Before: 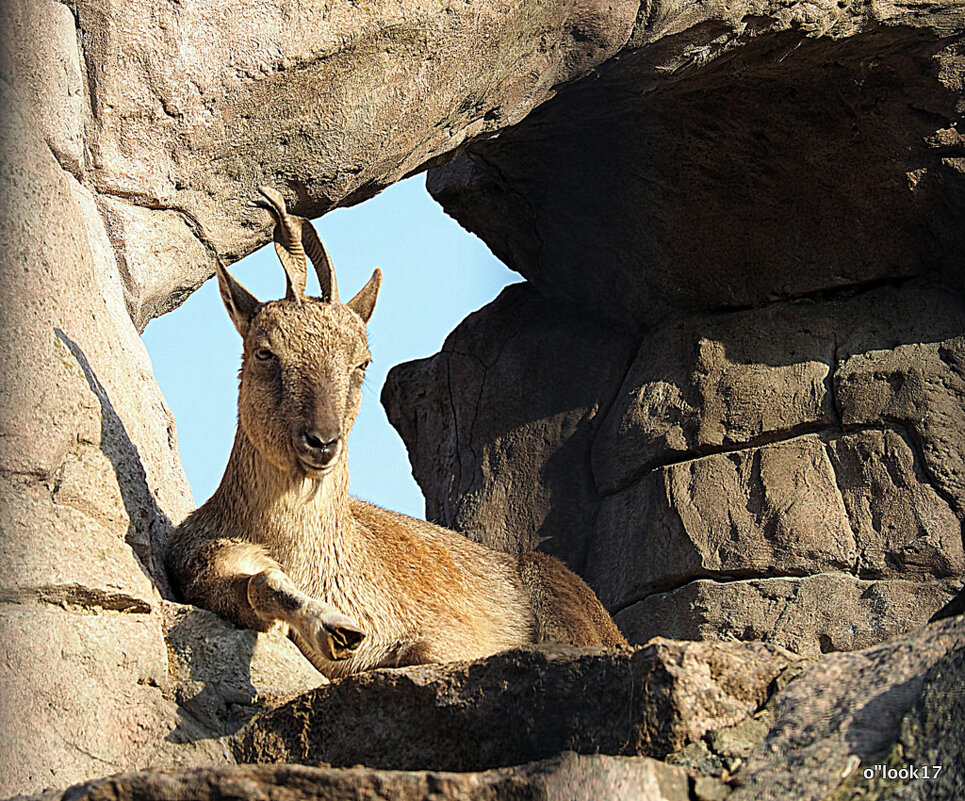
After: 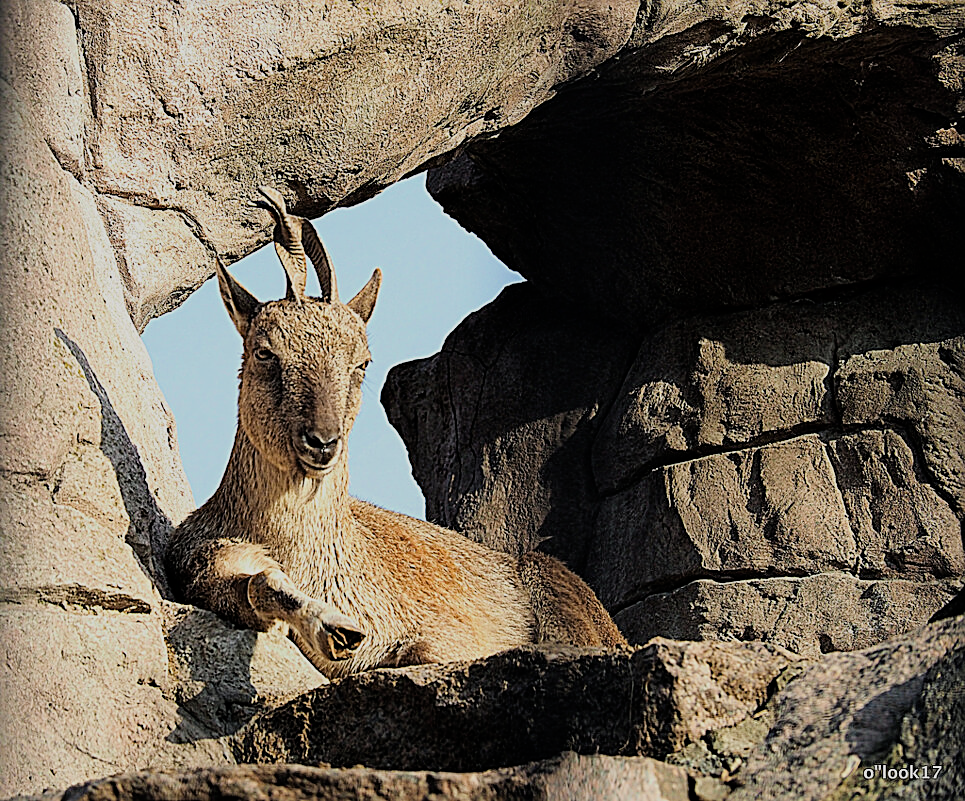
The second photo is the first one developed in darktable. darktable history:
sharpen: on, module defaults
filmic rgb: black relative exposure -7.65 EV, white relative exposure 4.56 EV, hardness 3.61, contrast 1.055
